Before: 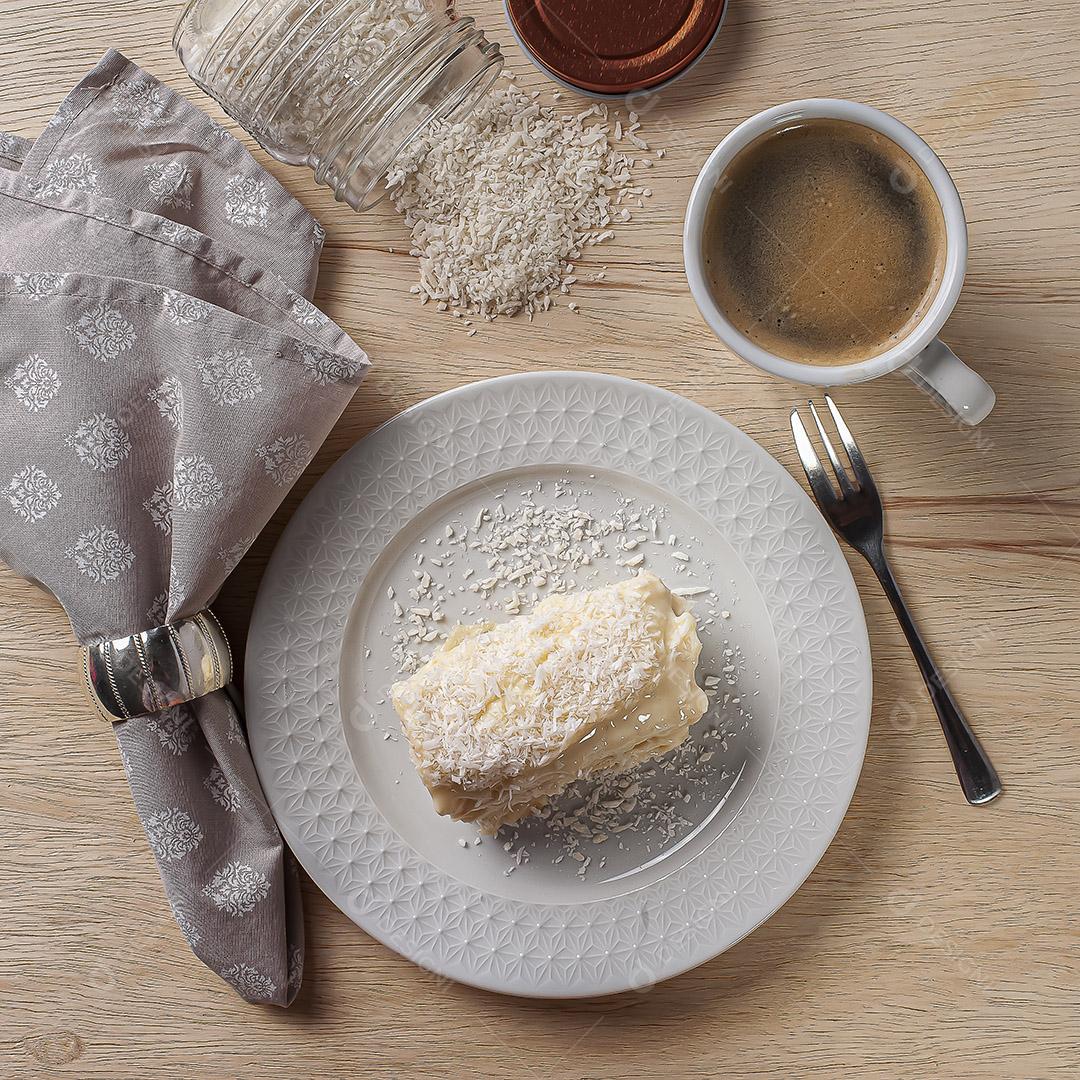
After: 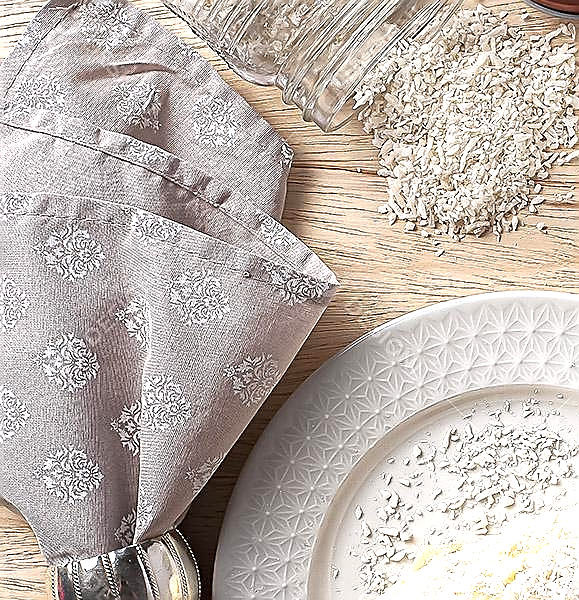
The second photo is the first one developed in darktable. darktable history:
exposure: black level correction 0, exposure 0.931 EV, compensate highlight preservation false
sharpen: radius 1.366, amount 1.257, threshold 0.806
color zones: curves: ch1 [(0, 0.469) (0.01, 0.469) (0.12, 0.446) (0.248, 0.469) (0.5, 0.5) (0.748, 0.5) (0.99, 0.469) (1, 0.469)]
crop and rotate: left 3.049%, top 7.455%, right 43.32%, bottom 36.974%
